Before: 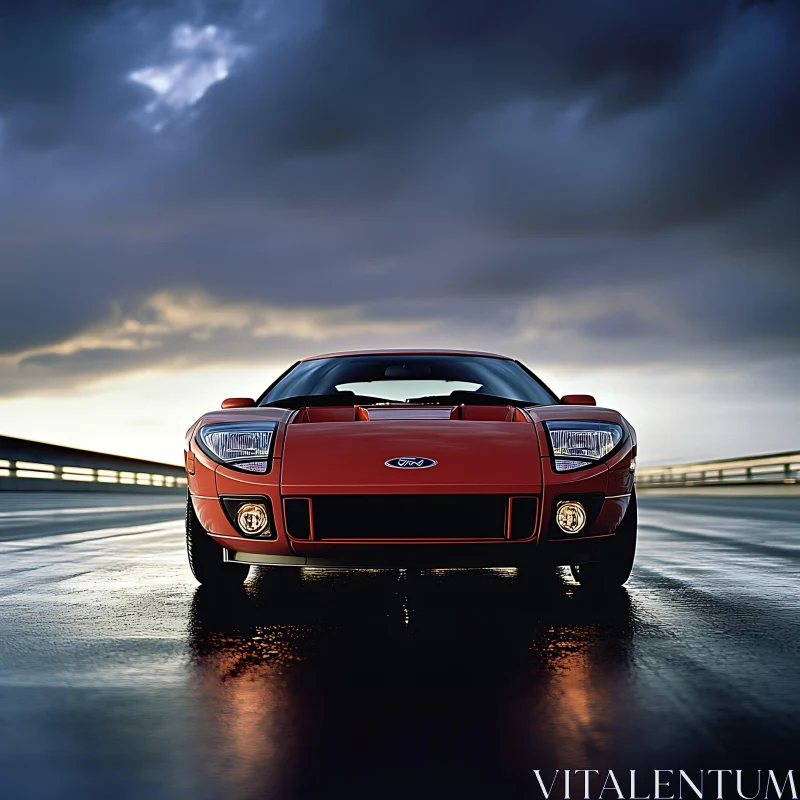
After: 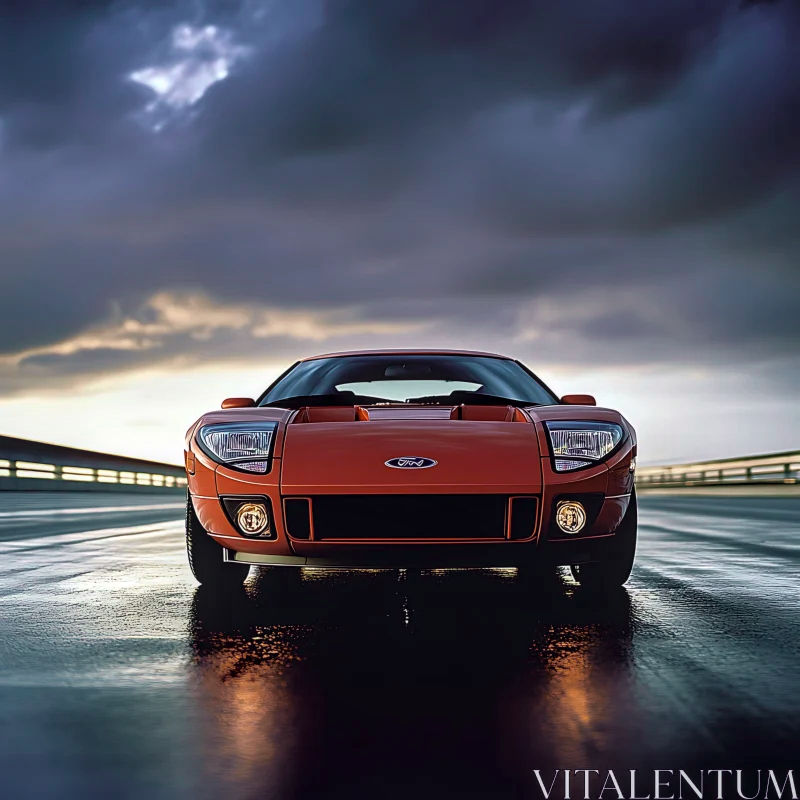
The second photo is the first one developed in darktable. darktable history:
local contrast: on, module defaults
tone curve: curves: ch0 [(0, 0) (0.15, 0.17) (0.452, 0.437) (0.611, 0.588) (0.751, 0.749) (1, 1)]; ch1 [(0, 0) (0.325, 0.327) (0.413, 0.442) (0.475, 0.467) (0.512, 0.522) (0.541, 0.55) (0.617, 0.612) (0.695, 0.697) (1, 1)]; ch2 [(0, 0) (0.386, 0.397) (0.452, 0.459) (0.505, 0.498) (0.536, 0.546) (0.574, 0.571) (0.633, 0.653) (1, 1)], color space Lab, independent channels, preserve colors none
